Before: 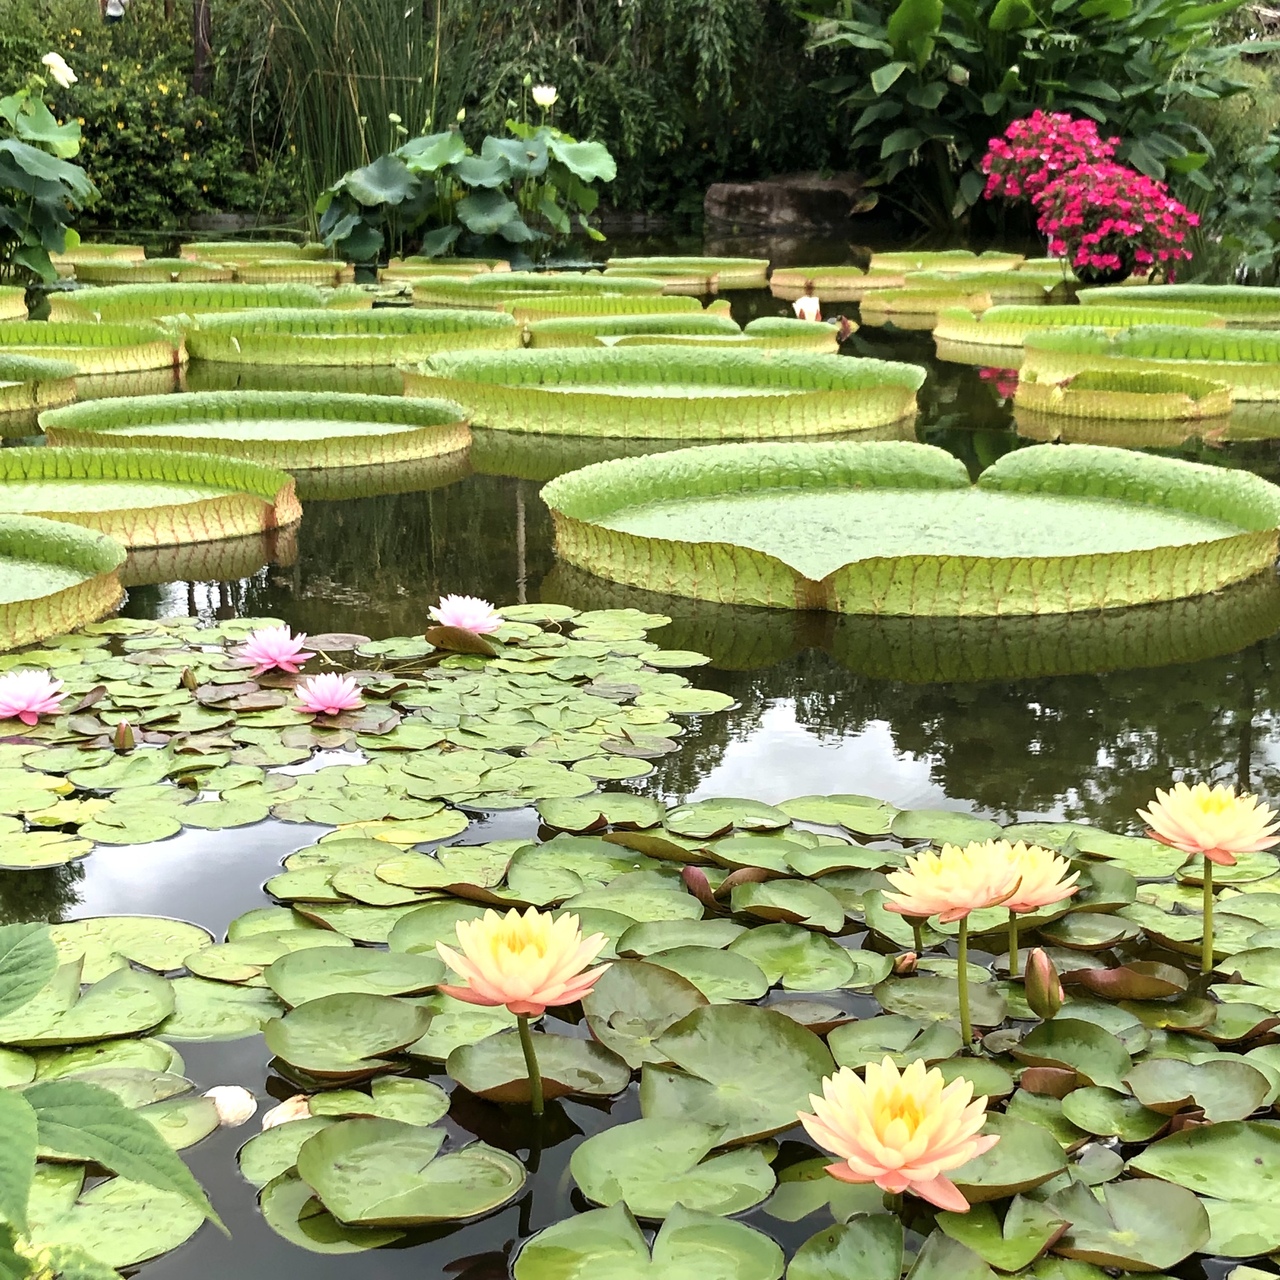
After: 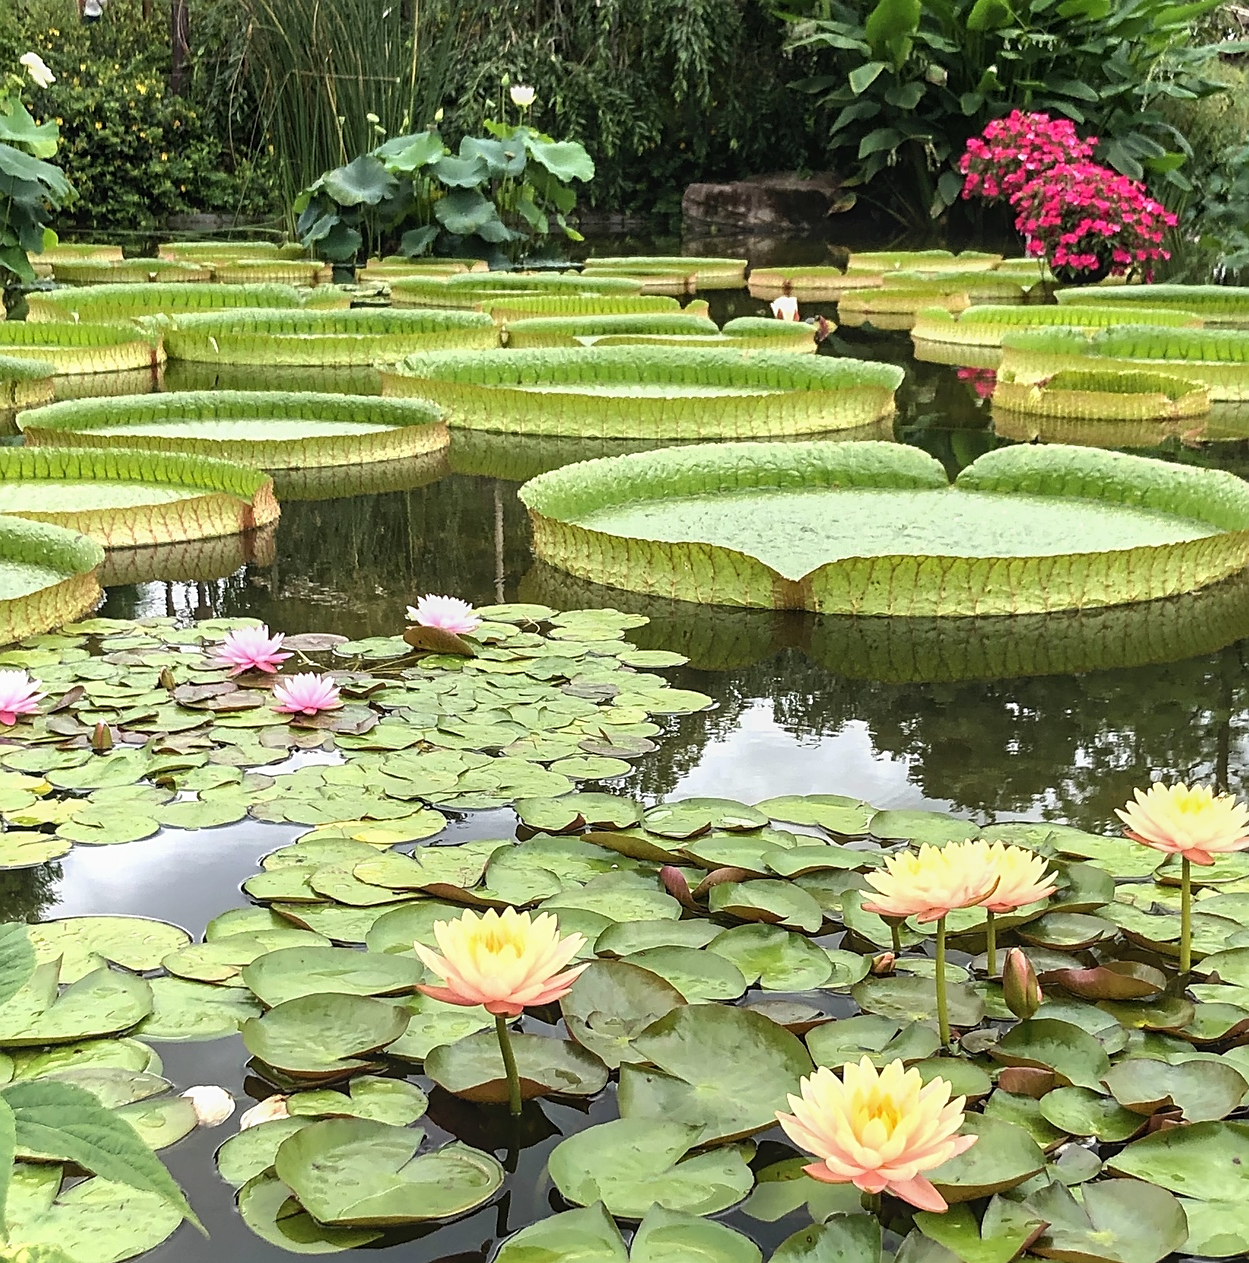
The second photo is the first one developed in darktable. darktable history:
crop and rotate: left 1.774%, right 0.633%, bottom 1.28%
local contrast: detail 110%
sharpen: amount 0.478
